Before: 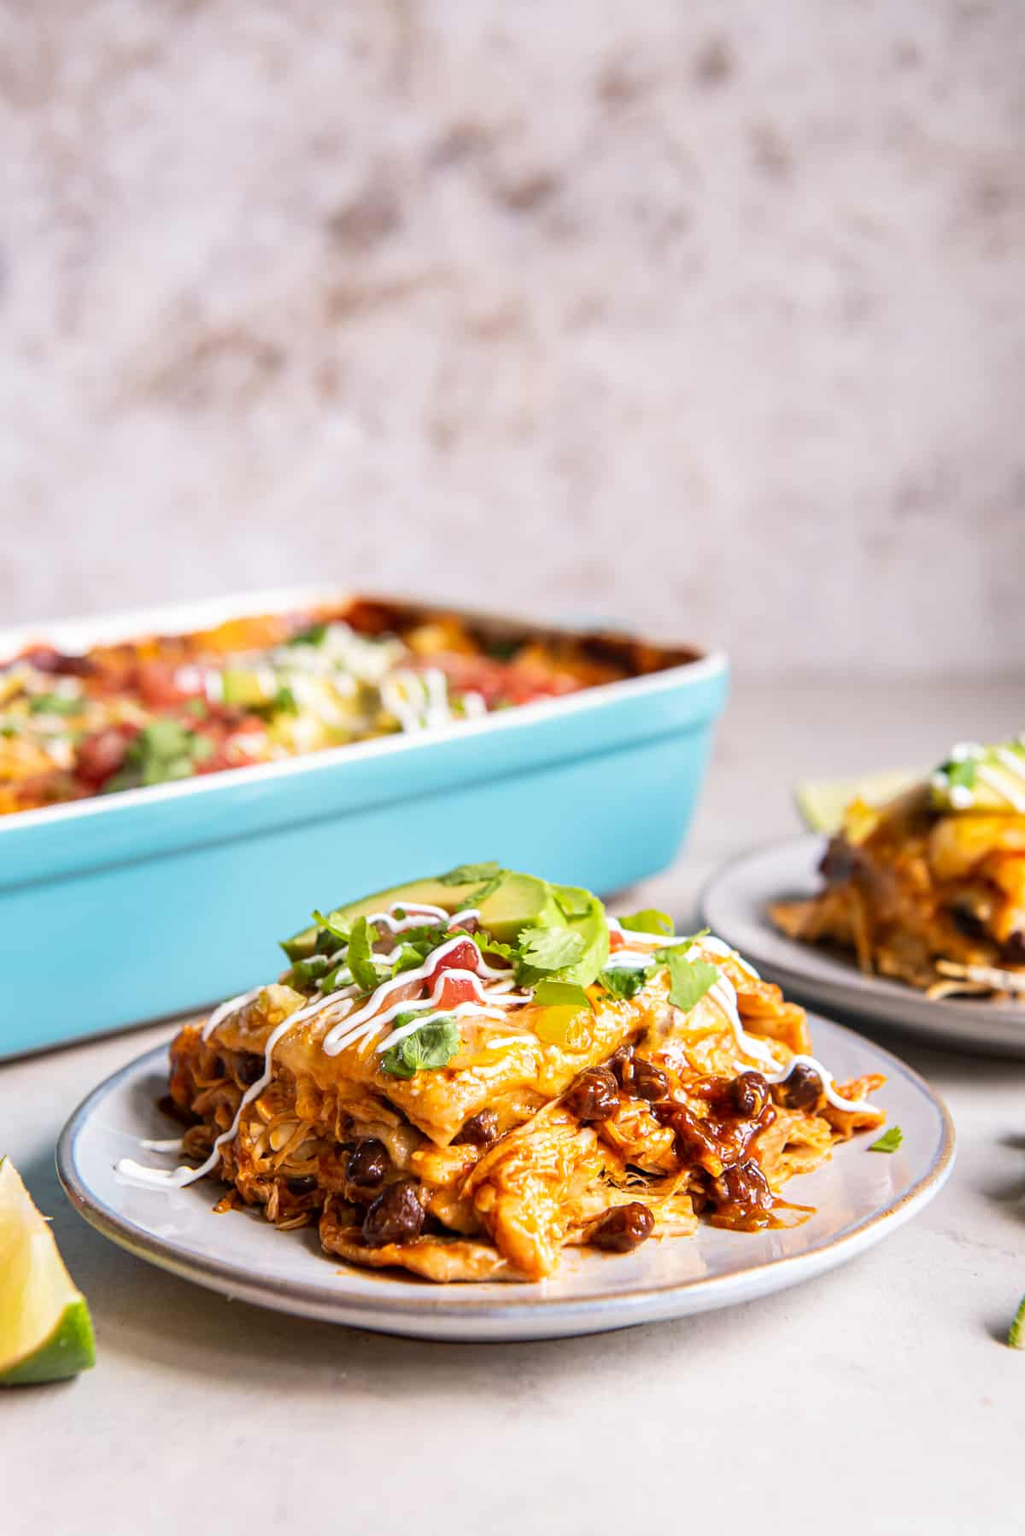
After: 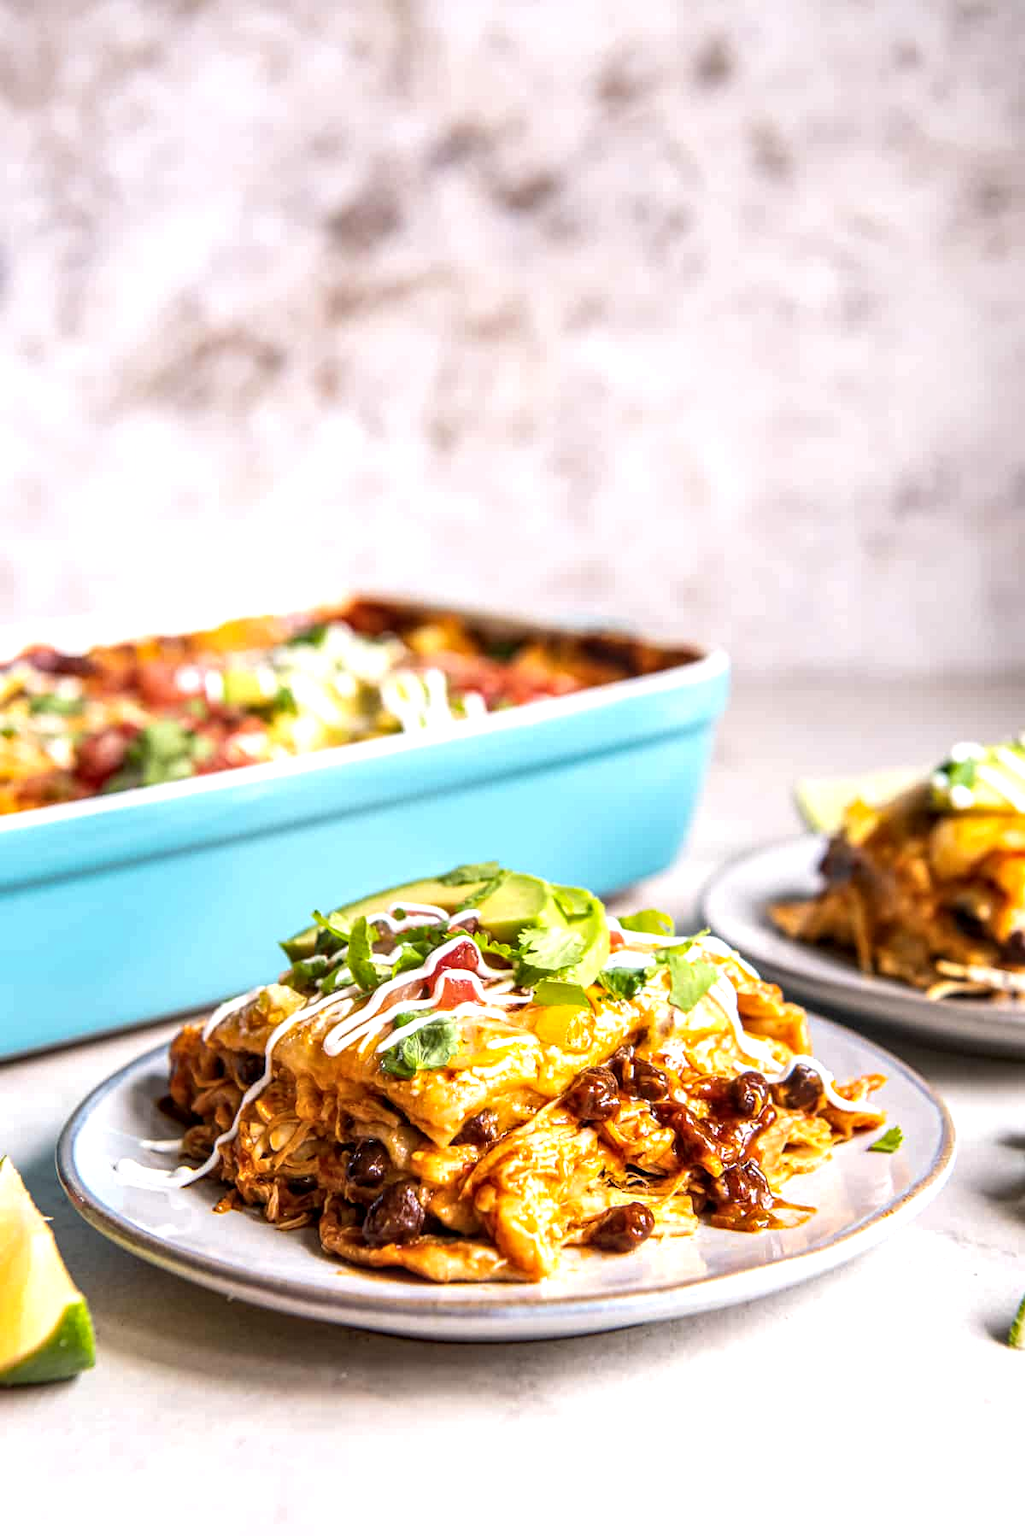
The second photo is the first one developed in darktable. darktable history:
local contrast: detail 130%
color balance rgb: perceptual saturation grading › global saturation 0.462%, perceptual brilliance grading › highlights 11.305%
